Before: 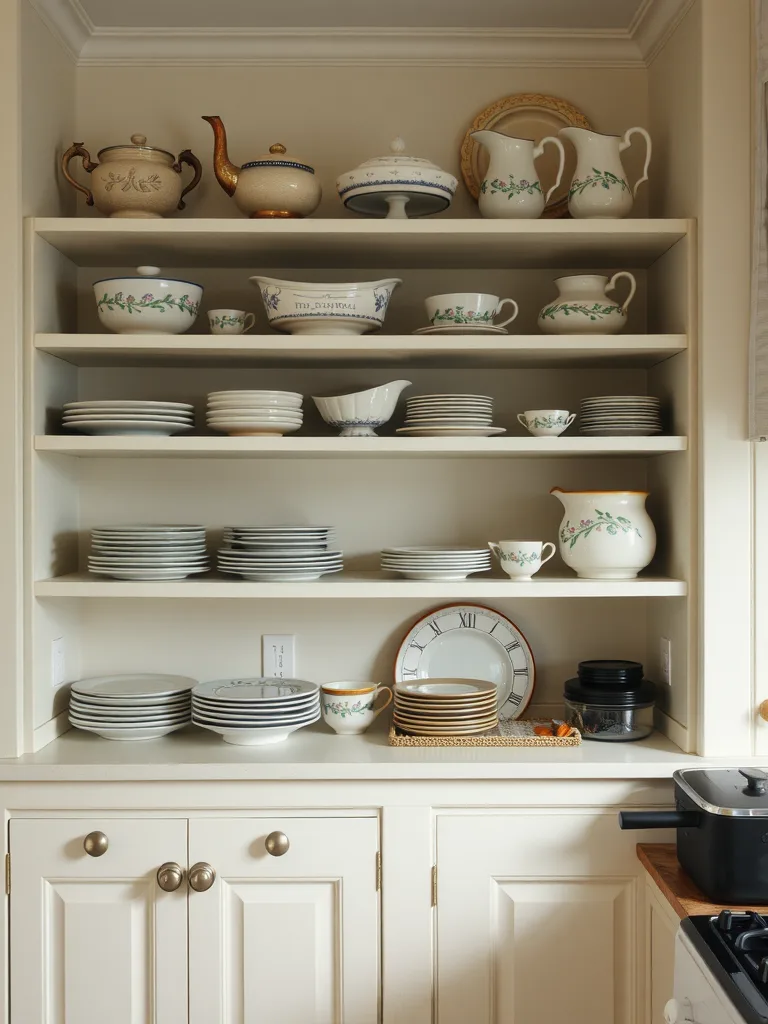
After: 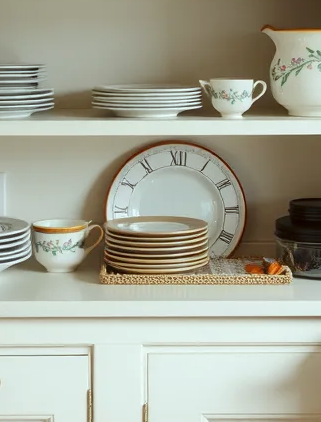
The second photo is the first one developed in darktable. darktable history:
color correction: highlights a* -5.05, highlights b* -3.09, shadows a* 3.79, shadows b* 4.19
crop: left 37.637%, top 45.194%, right 20.522%, bottom 13.53%
